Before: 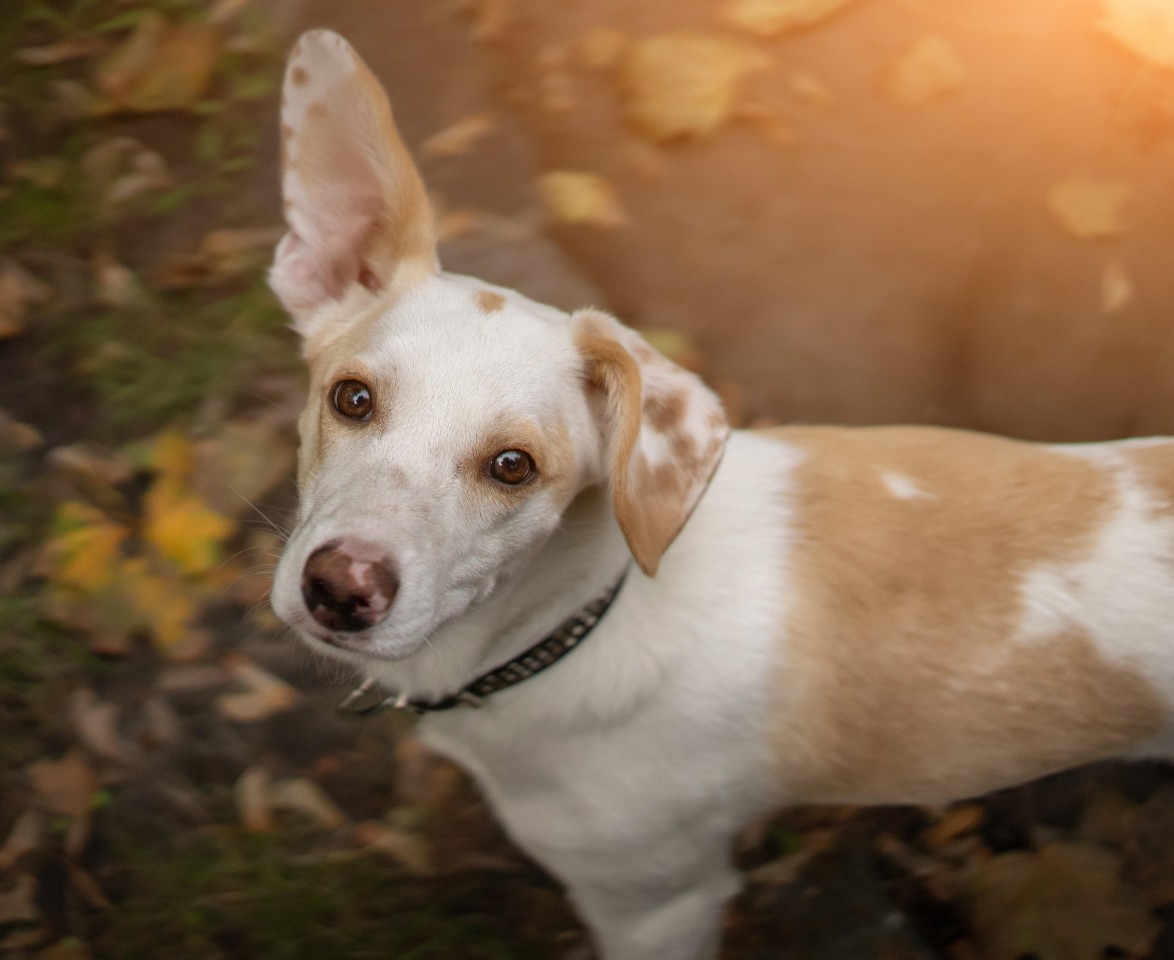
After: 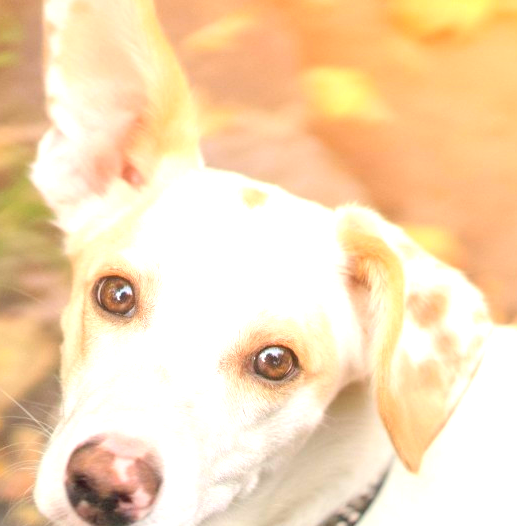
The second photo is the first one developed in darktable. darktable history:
exposure: black level correction 0, exposure 1.75 EV, compensate exposure bias true, compensate highlight preservation false
crop: left 20.248%, top 10.86%, right 35.675%, bottom 34.321%
contrast brightness saturation: contrast 0.1, brightness 0.3, saturation 0.14
